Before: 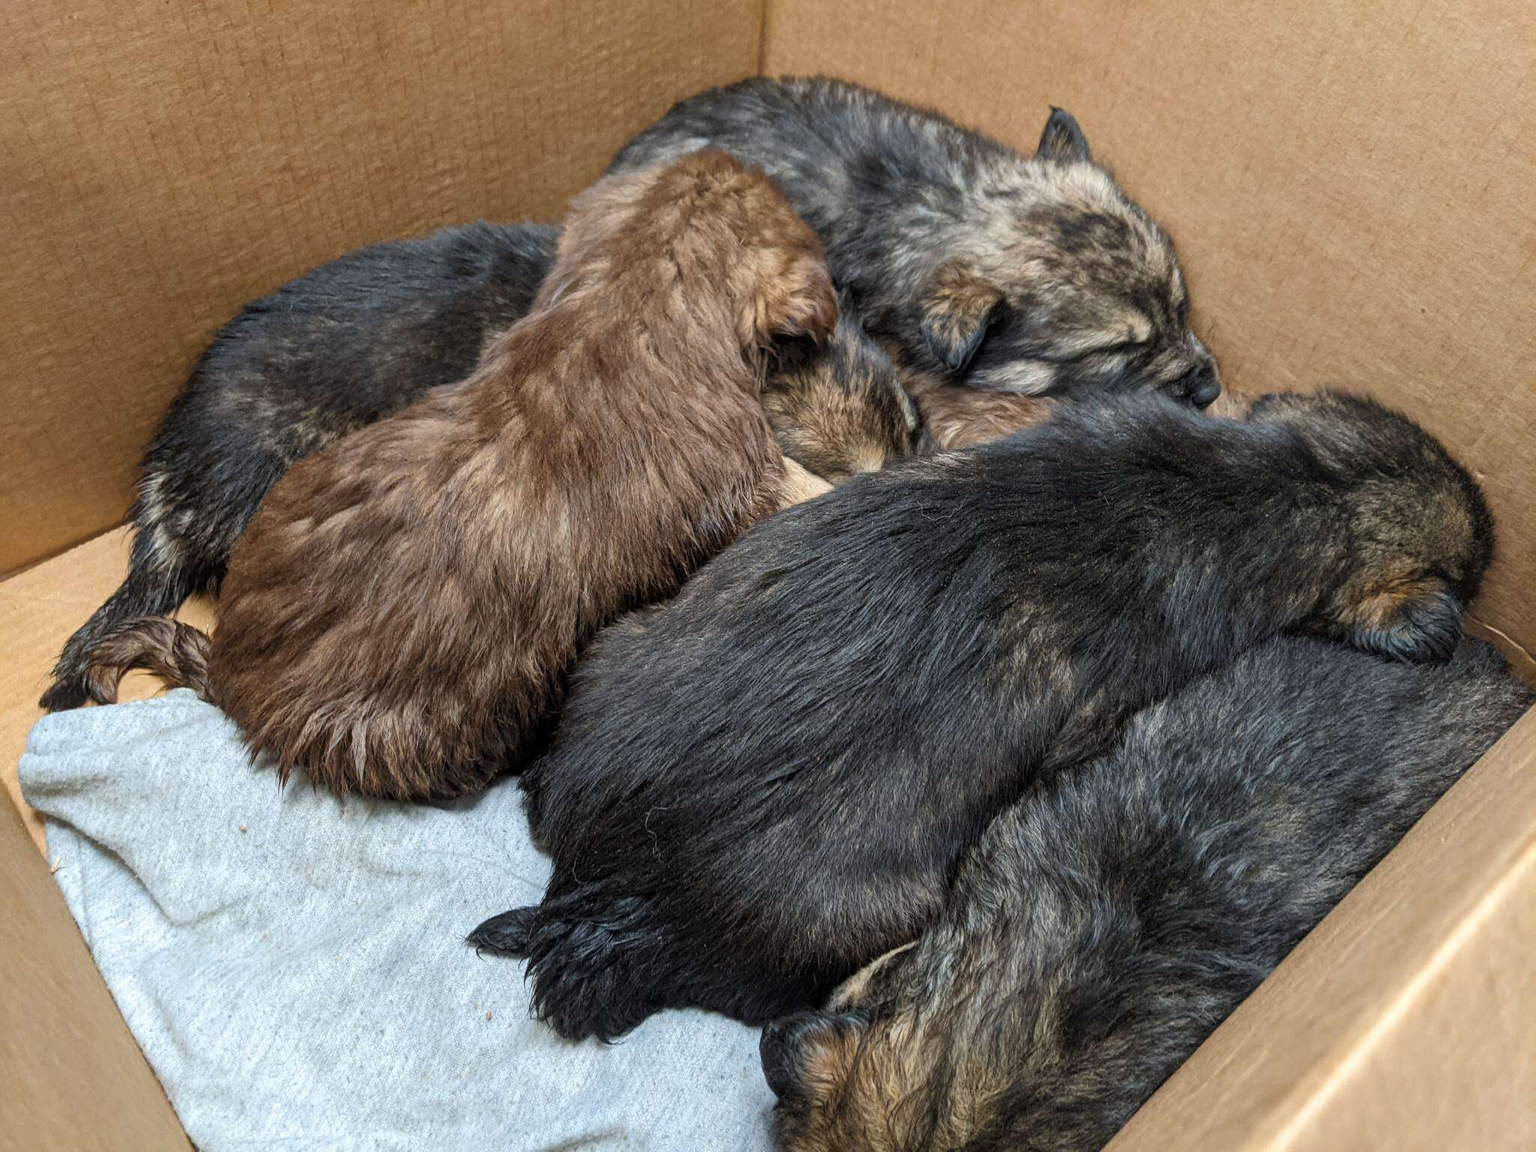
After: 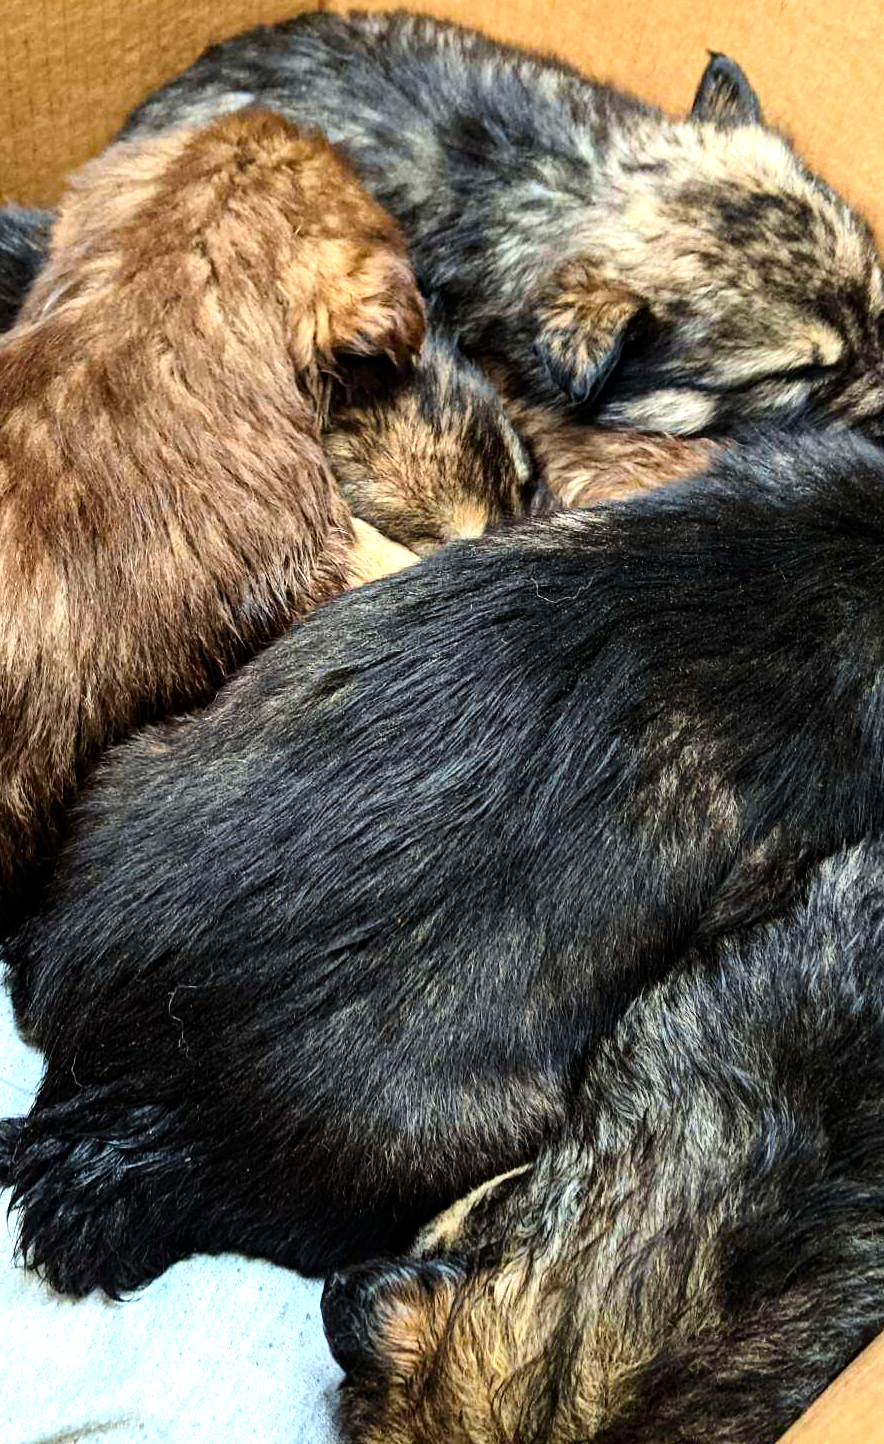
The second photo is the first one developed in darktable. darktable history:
haze removal: compatibility mode true, adaptive false
tone equalizer: -8 EV -1.12 EV, -7 EV -1.01 EV, -6 EV -0.838 EV, -5 EV -0.554 EV, -3 EV 0.609 EV, -2 EV 0.867 EV, -1 EV 0.986 EV, +0 EV 1.07 EV, mask exposure compensation -0.501 EV
contrast brightness saturation: contrast 0.175, saturation 0.296
color correction: highlights a* -2.65, highlights b* 2.35
crop: left 33.837%, top 5.989%, right 22.991%
